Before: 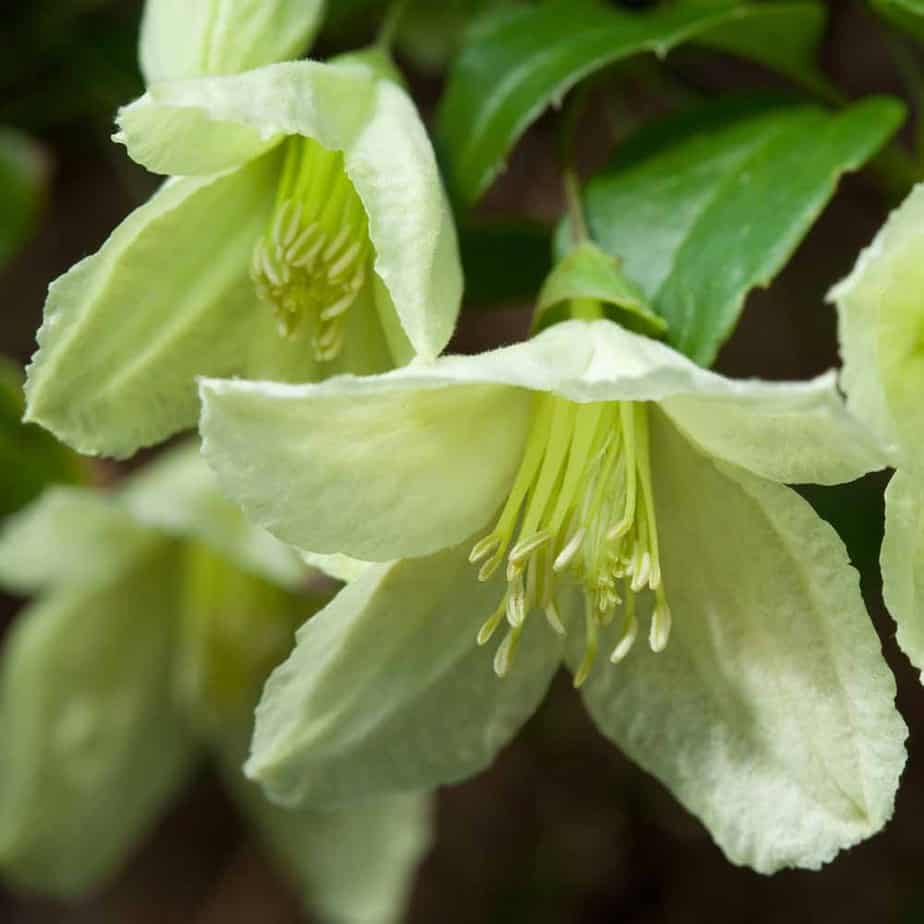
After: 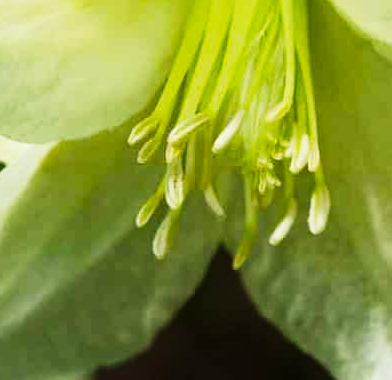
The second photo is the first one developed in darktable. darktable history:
tone curve: curves: ch0 [(0, 0) (0.195, 0.109) (0.751, 0.848) (1, 1)], preserve colors none
crop: left 36.932%, top 45.253%, right 20.635%, bottom 13.617%
